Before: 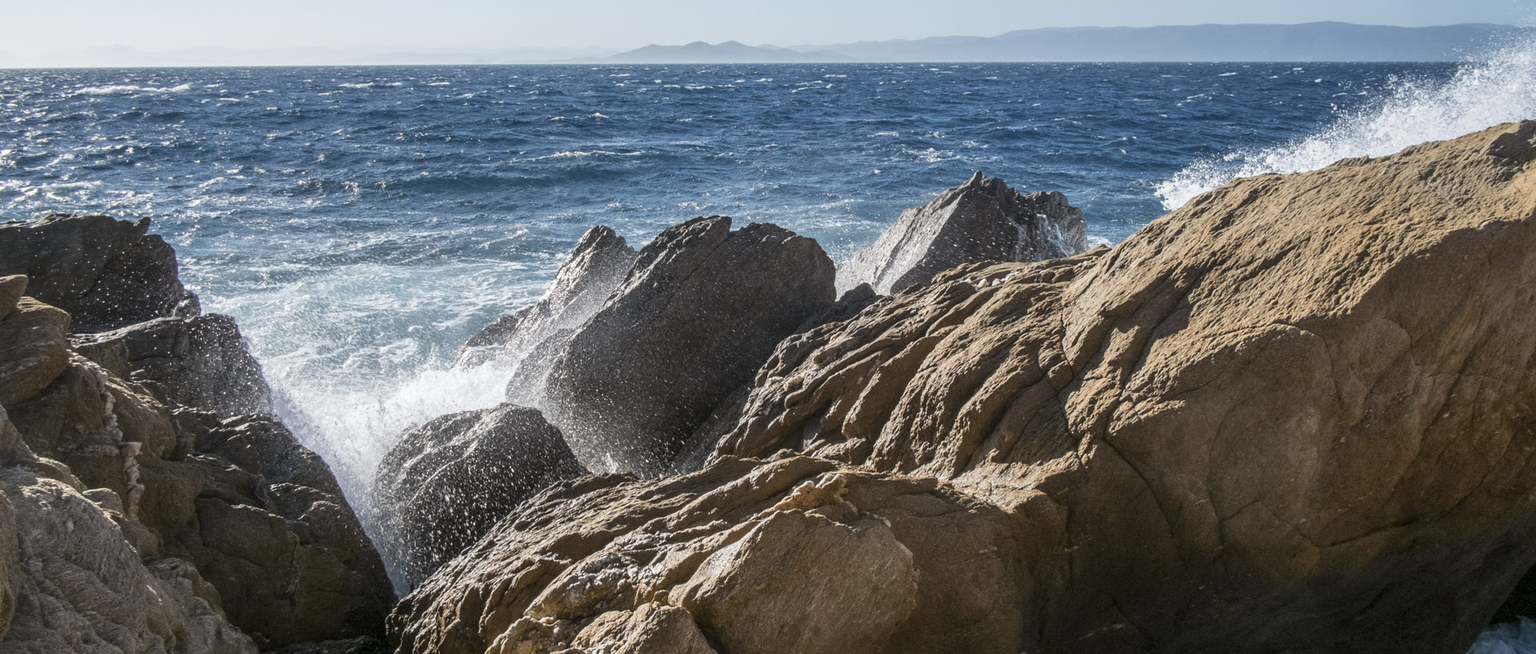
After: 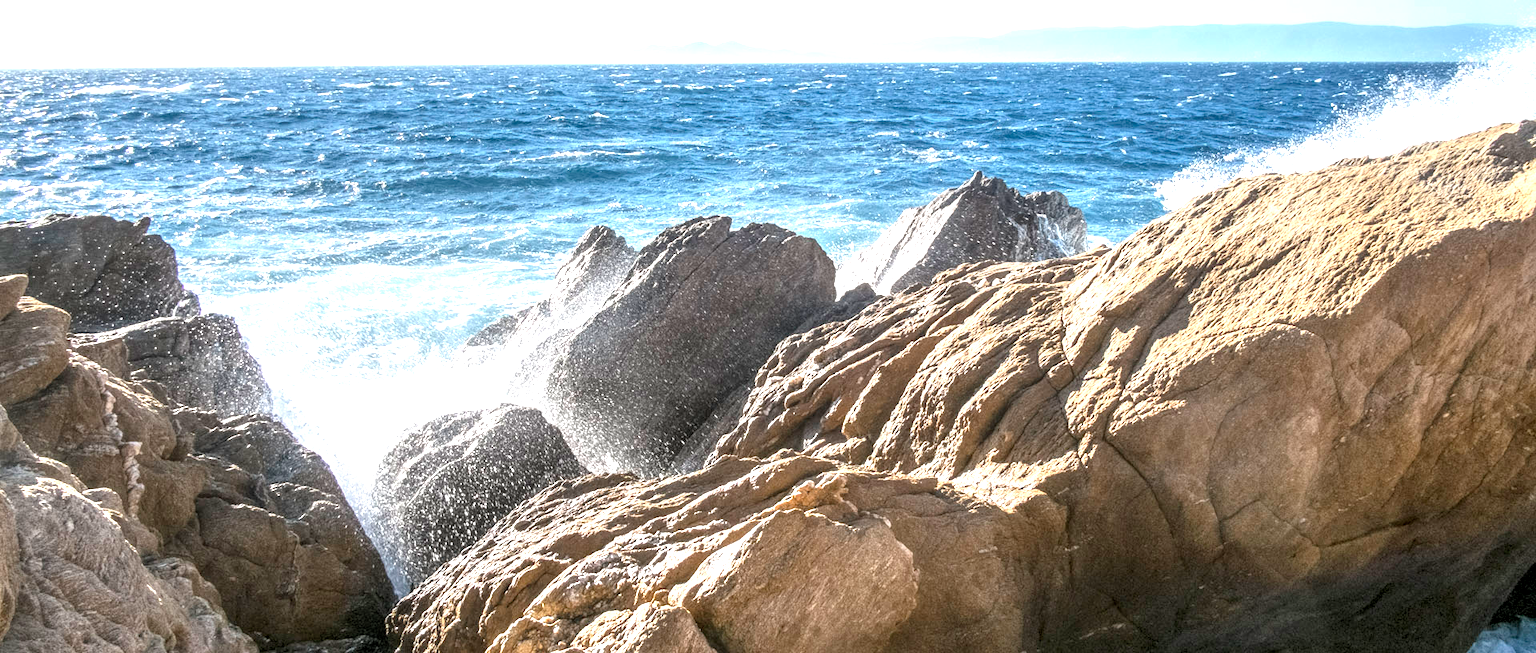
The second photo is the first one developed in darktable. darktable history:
tone equalizer: on, module defaults
exposure: black level correction 0, exposure 1.385 EV, compensate highlight preservation false
local contrast: on, module defaults
contrast brightness saturation: contrast 0.047, brightness 0.069, saturation 0.015
